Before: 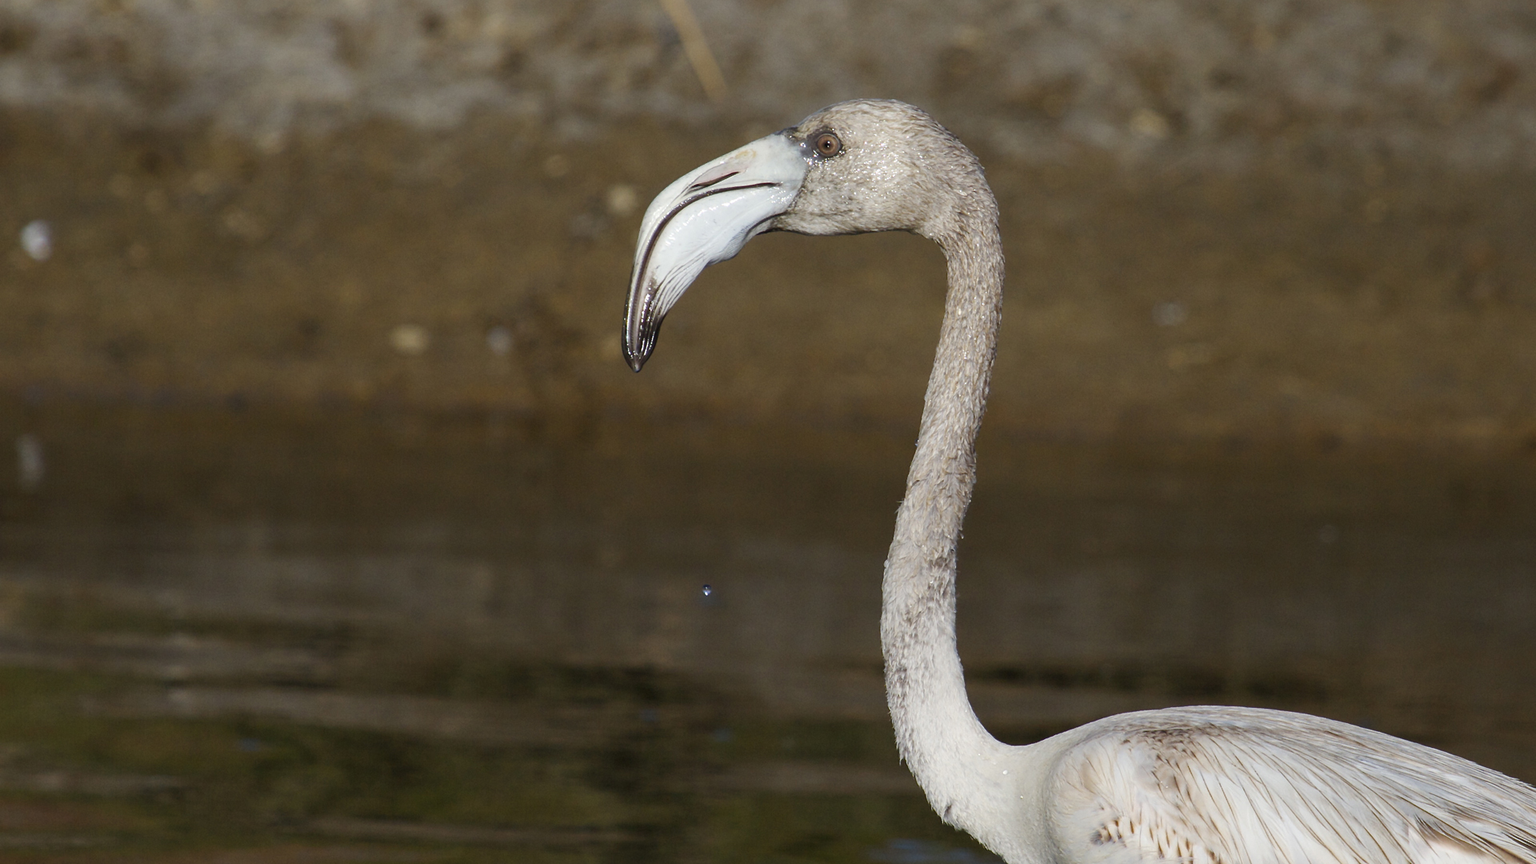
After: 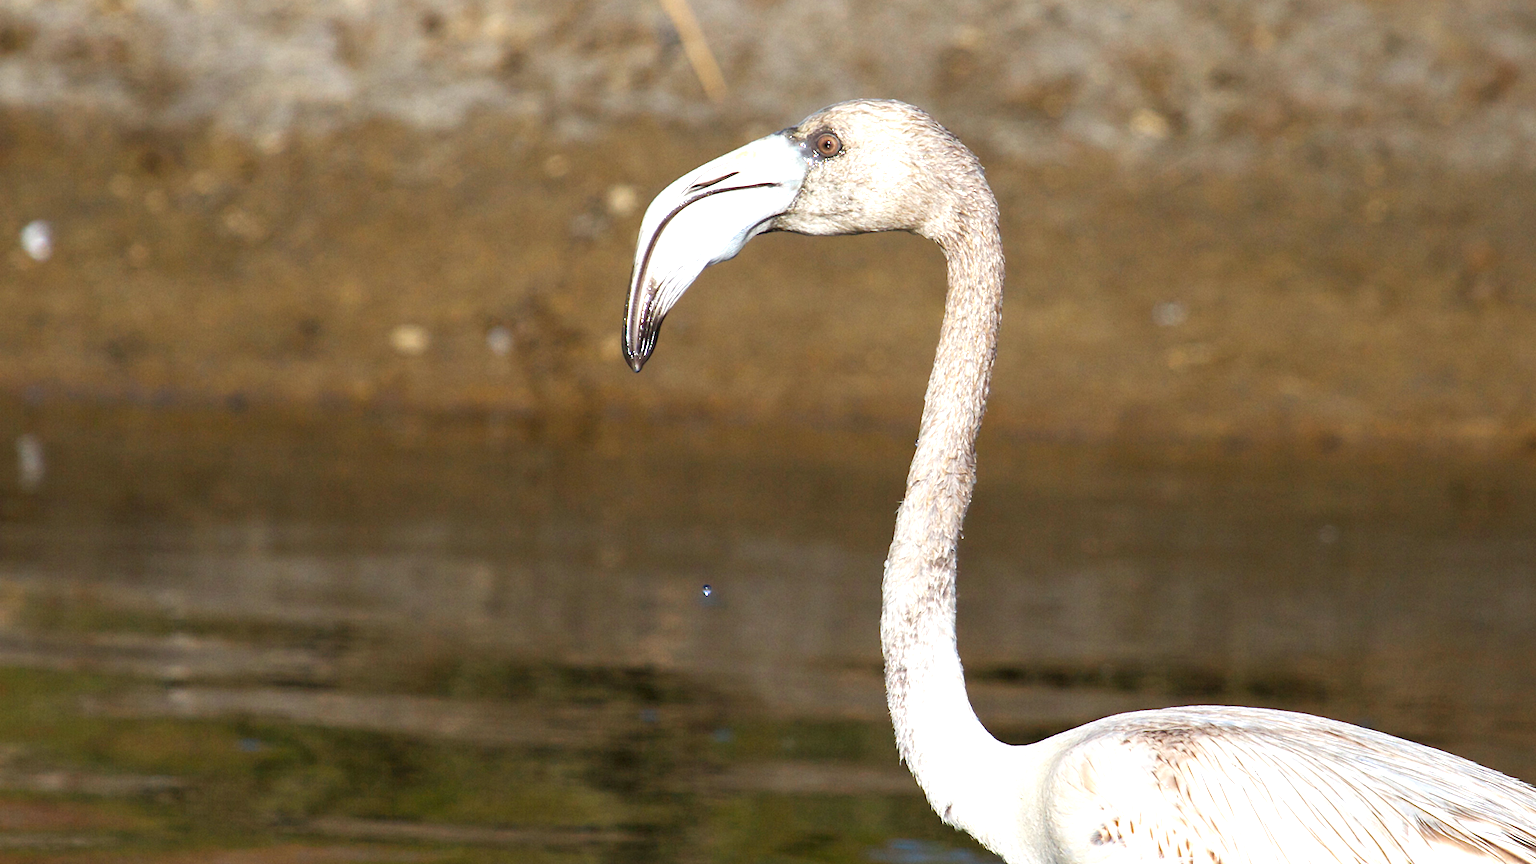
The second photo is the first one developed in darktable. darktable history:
exposure: exposure 1.141 EV, compensate highlight preservation false
